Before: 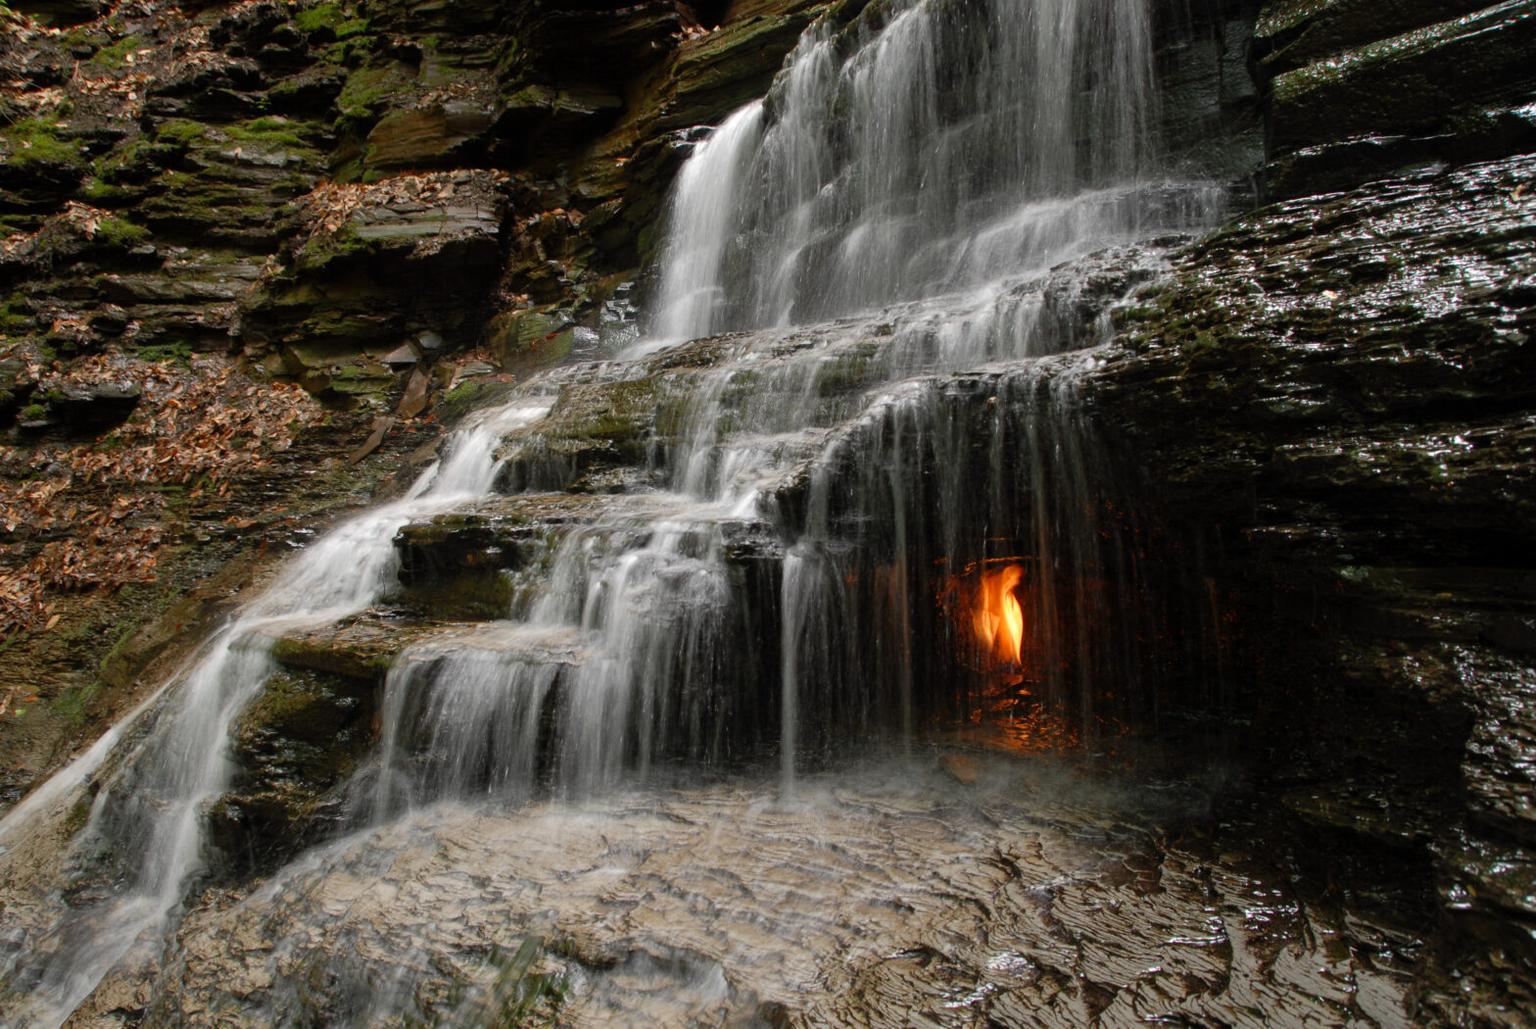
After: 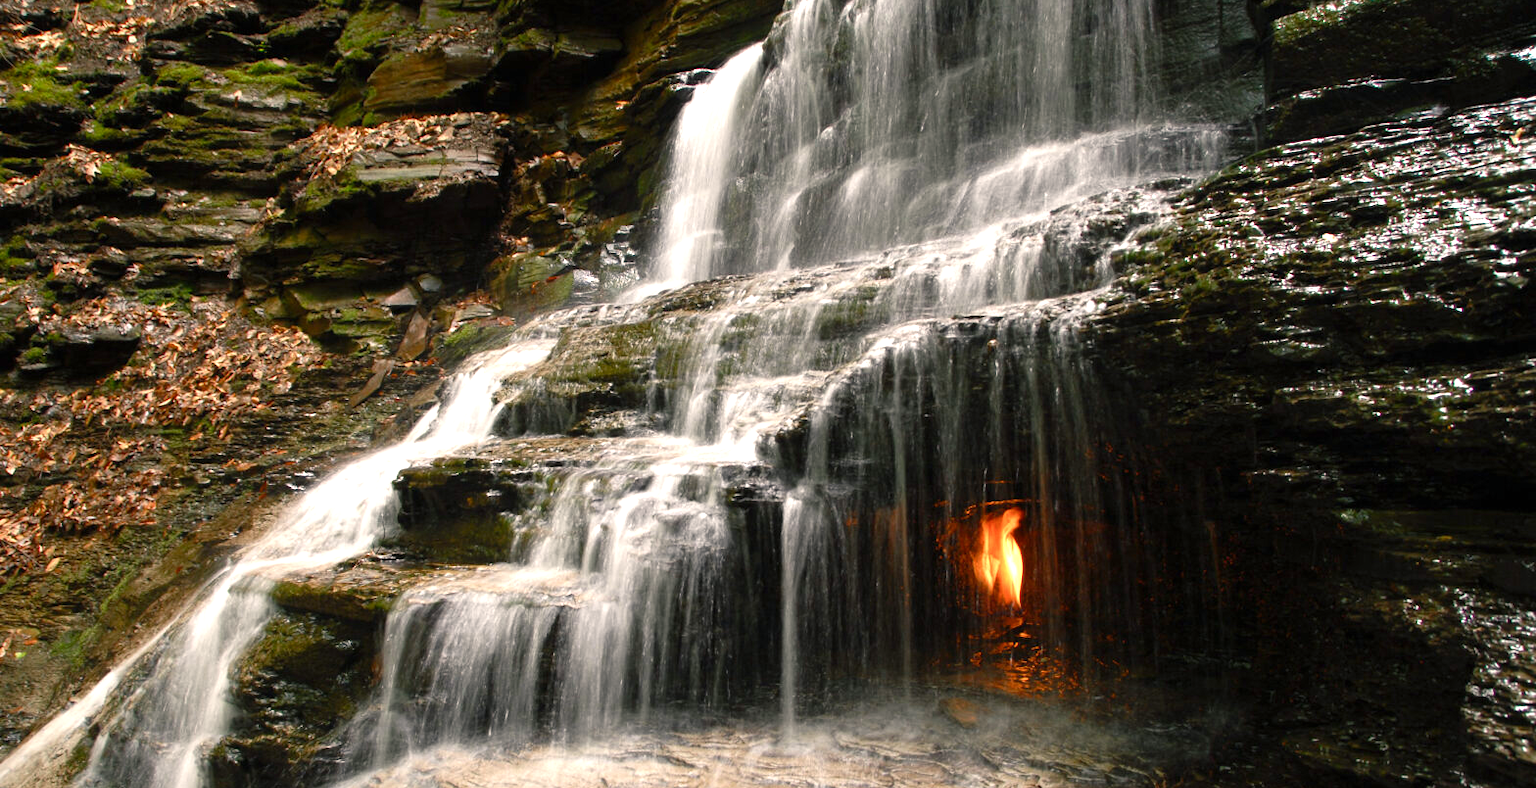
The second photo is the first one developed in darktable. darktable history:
color balance rgb: shadows lift › luminance -4.793%, shadows lift › chroma 1.067%, shadows lift › hue 218.2°, highlights gain › chroma 2.887%, highlights gain › hue 61.44°, perceptual saturation grading › global saturation 0.173%, perceptual saturation grading › highlights -19.952%, perceptual saturation grading › shadows 20.578%, perceptual brilliance grading › highlights 10.181%, perceptual brilliance grading › shadows -4.506%, global vibrance 20%
crop: top 5.598%, bottom 17.732%
exposure: black level correction 0, exposure 0.694 EV, compensate highlight preservation false
